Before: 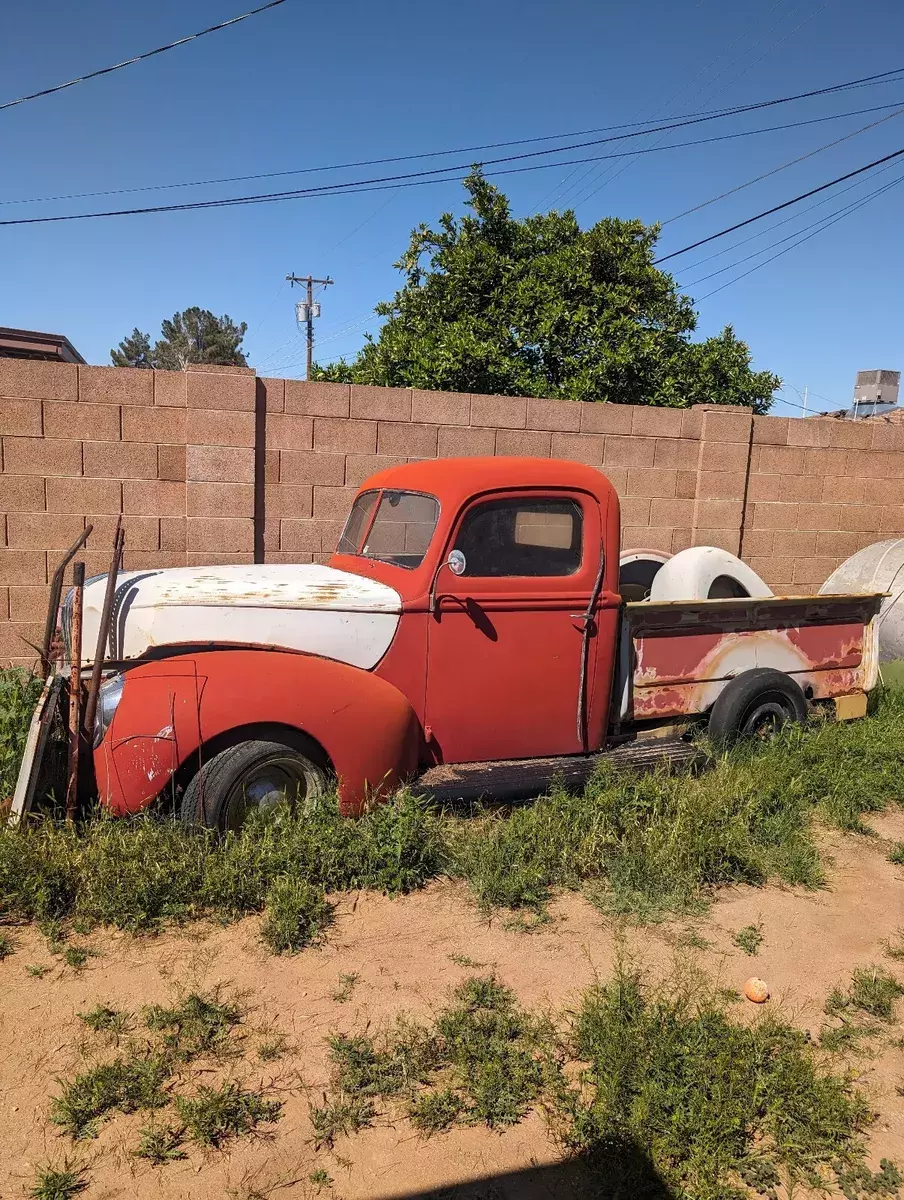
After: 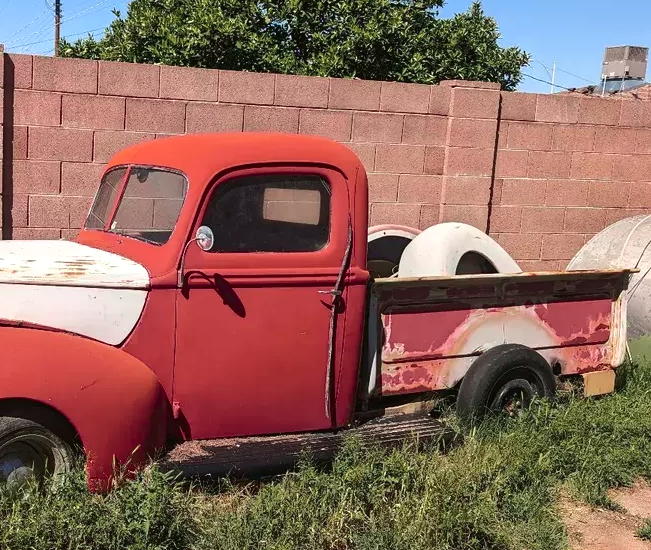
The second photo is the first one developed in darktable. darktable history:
tone curve: curves: ch0 [(0, 0.021) (0.059, 0.053) (0.212, 0.18) (0.337, 0.304) (0.495, 0.505) (0.725, 0.731) (0.89, 0.919) (1, 1)]; ch1 [(0, 0) (0.094, 0.081) (0.285, 0.299) (0.413, 0.43) (0.479, 0.475) (0.54, 0.55) (0.615, 0.65) (0.683, 0.688) (1, 1)]; ch2 [(0, 0) (0.257, 0.217) (0.434, 0.434) (0.498, 0.507) (0.599, 0.578) (1, 1)], color space Lab, independent channels, preserve colors none
exposure: exposure 0.127 EV, compensate highlight preservation false
crop and rotate: left 27.938%, top 27.046%, bottom 27.046%
